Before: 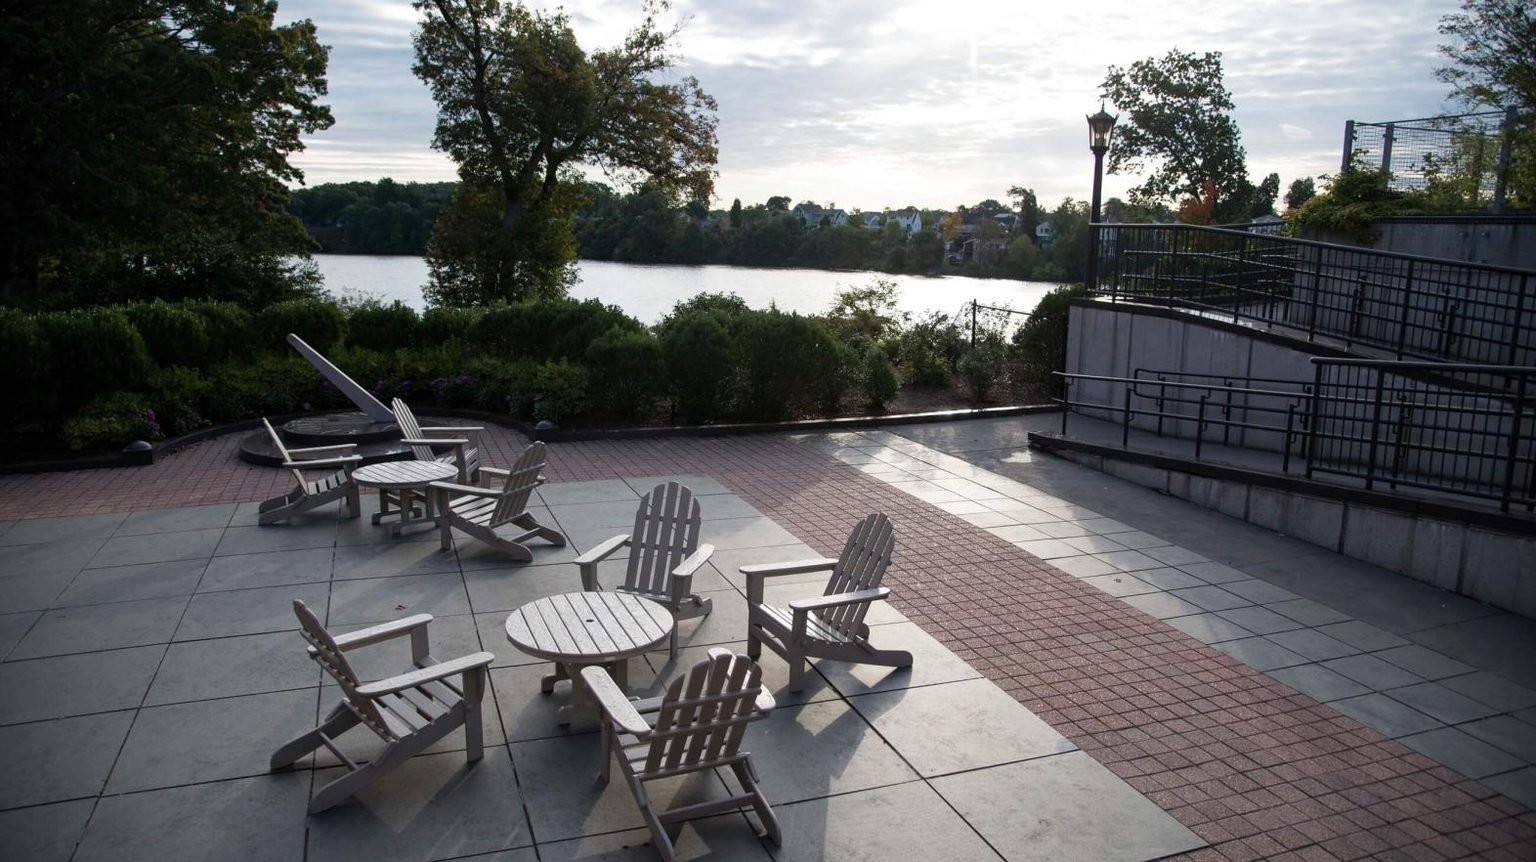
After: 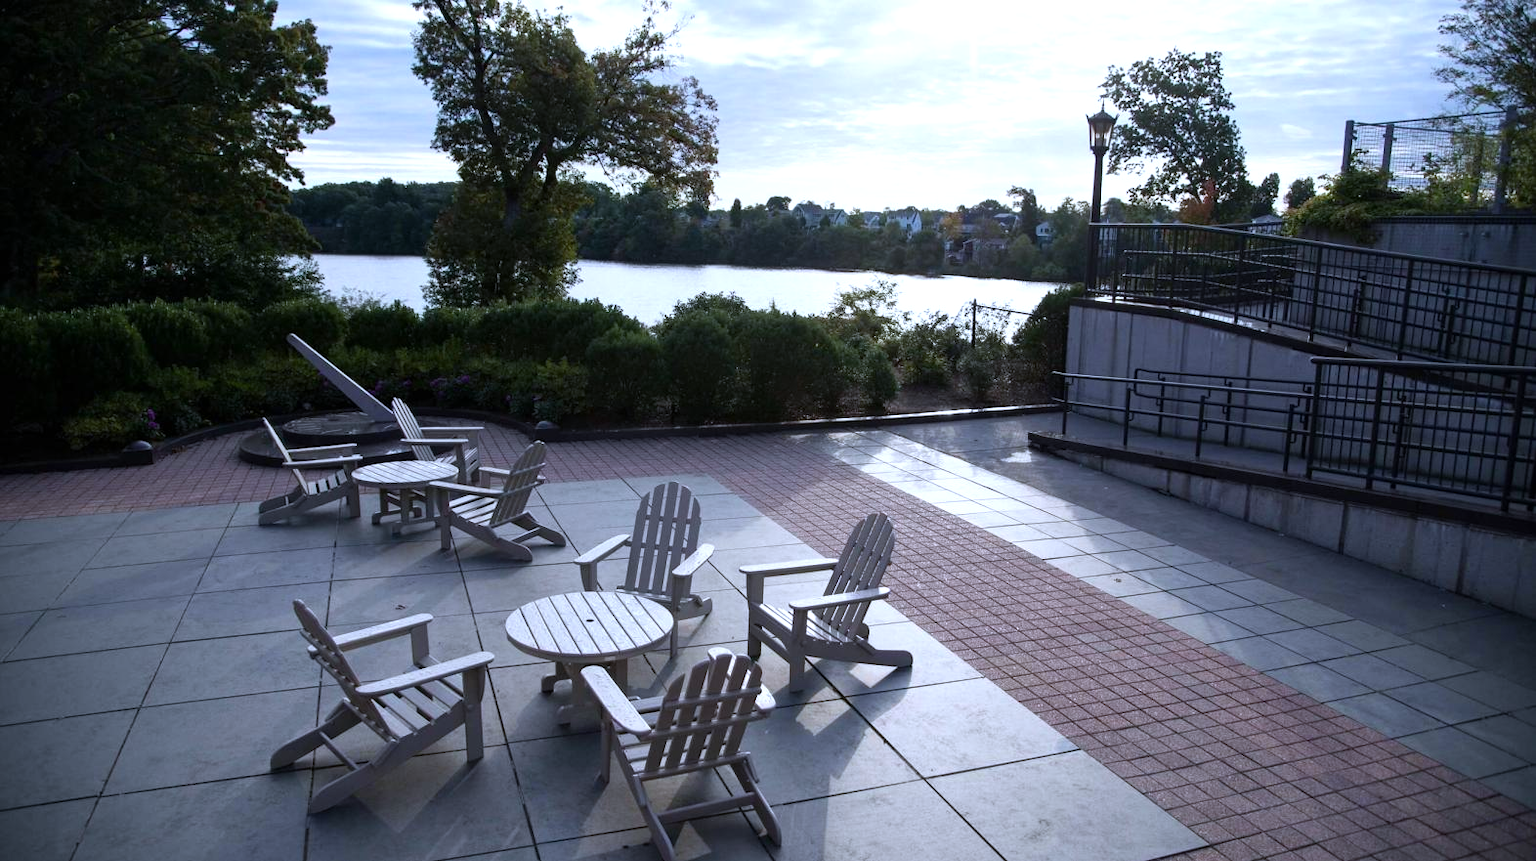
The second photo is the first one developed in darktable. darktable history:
levels: levels [0, 0.474, 0.947]
white balance: red 0.948, green 1.02, blue 1.176
base curve: preserve colors none
